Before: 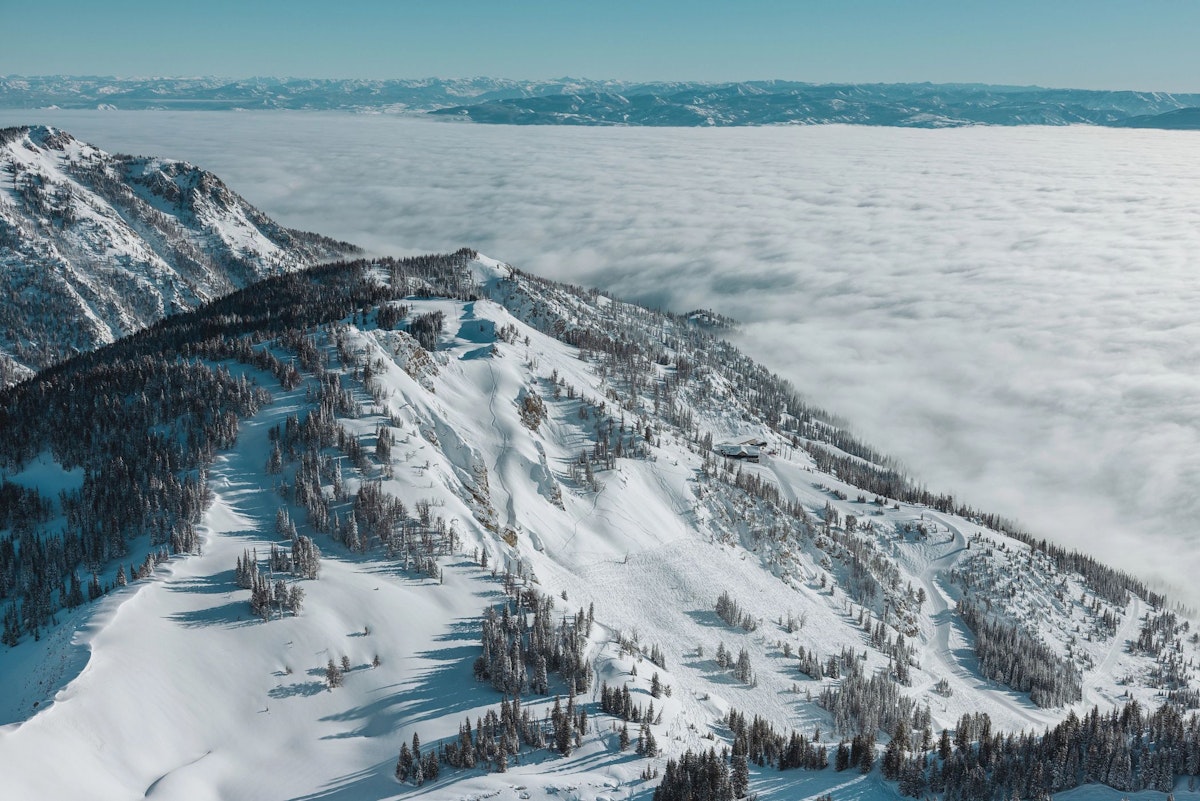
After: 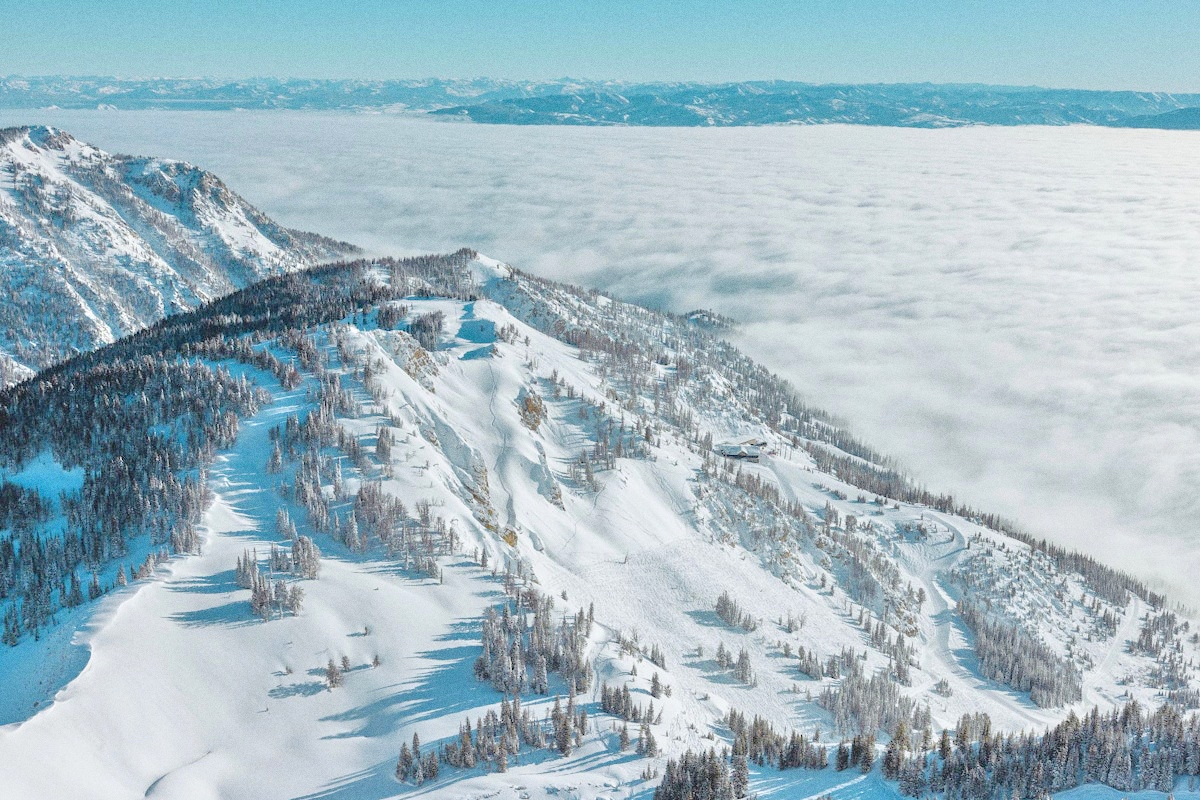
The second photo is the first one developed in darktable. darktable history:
grain: on, module defaults
levels: levels [0, 0.43, 0.984]
crop: bottom 0.071%
color zones: curves: ch0 [(0.224, 0.526) (0.75, 0.5)]; ch1 [(0.055, 0.526) (0.224, 0.761) (0.377, 0.526) (0.75, 0.5)]
tone equalizer: -7 EV 0.15 EV, -6 EV 0.6 EV, -5 EV 1.15 EV, -4 EV 1.33 EV, -3 EV 1.15 EV, -2 EV 0.6 EV, -1 EV 0.15 EV, mask exposure compensation -0.5 EV
